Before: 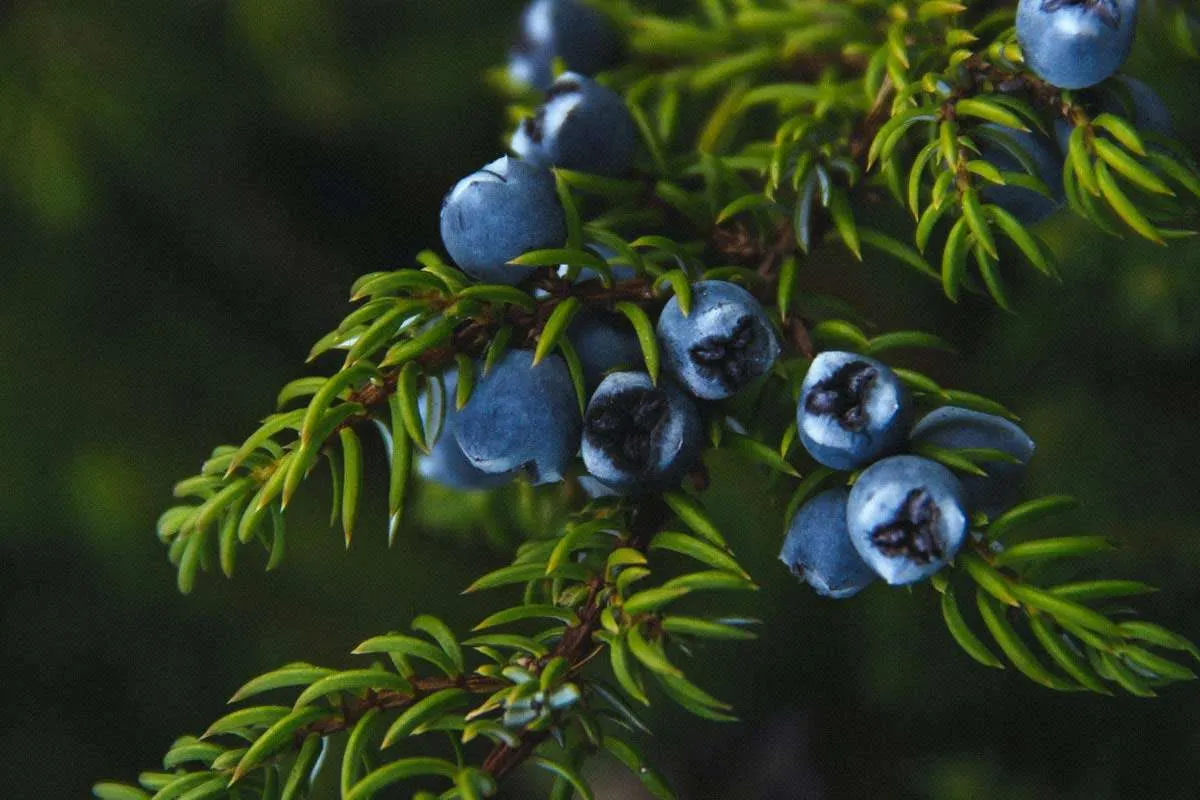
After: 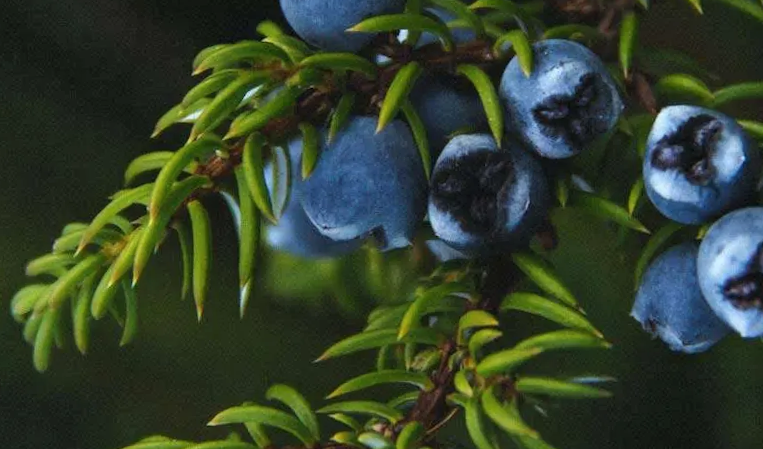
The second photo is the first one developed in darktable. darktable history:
crop: left 13.312%, top 31.28%, right 24.627%, bottom 15.582%
rotate and perspective: rotation -2.22°, lens shift (horizontal) -0.022, automatic cropping off
shadows and highlights: shadows 24.5, highlights -78.15, soften with gaussian
